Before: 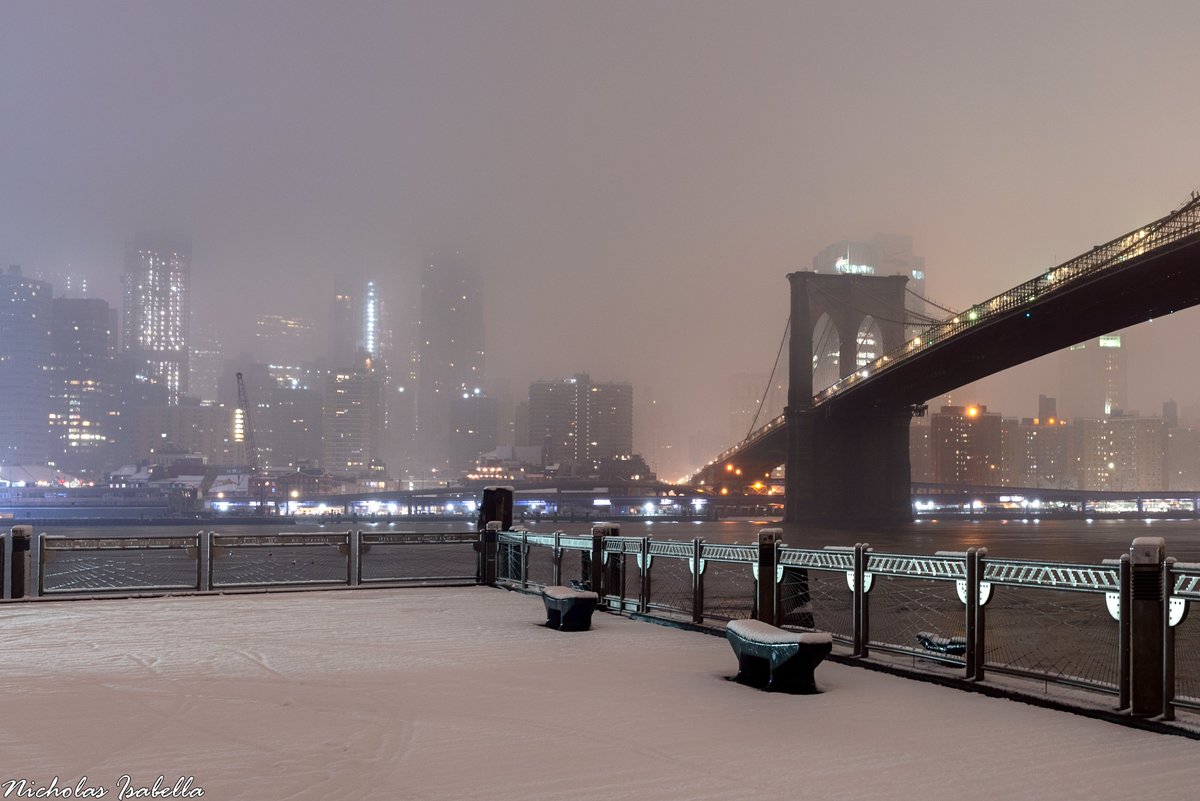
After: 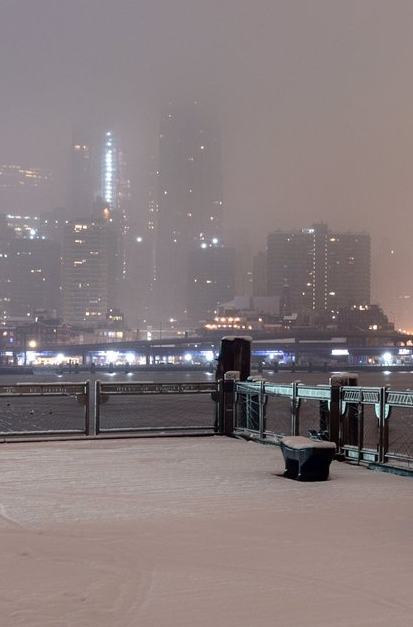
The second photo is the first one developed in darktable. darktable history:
crop and rotate: left 21.889%, top 18.75%, right 43.677%, bottom 2.965%
